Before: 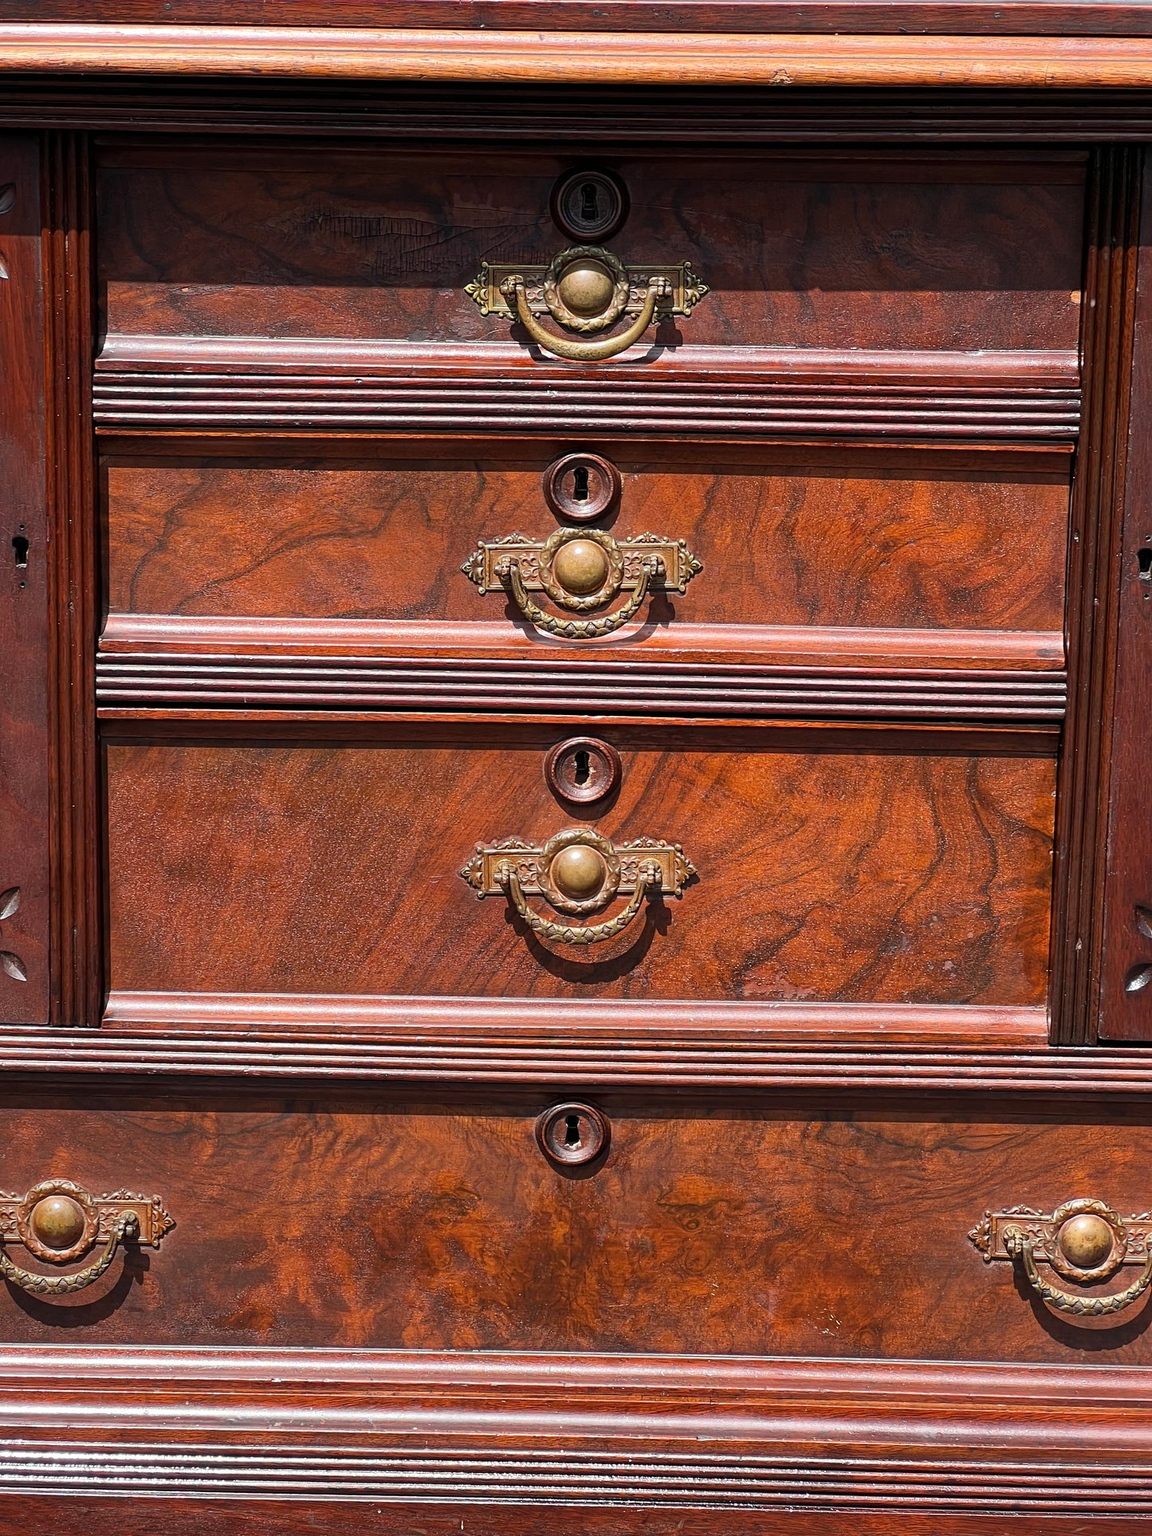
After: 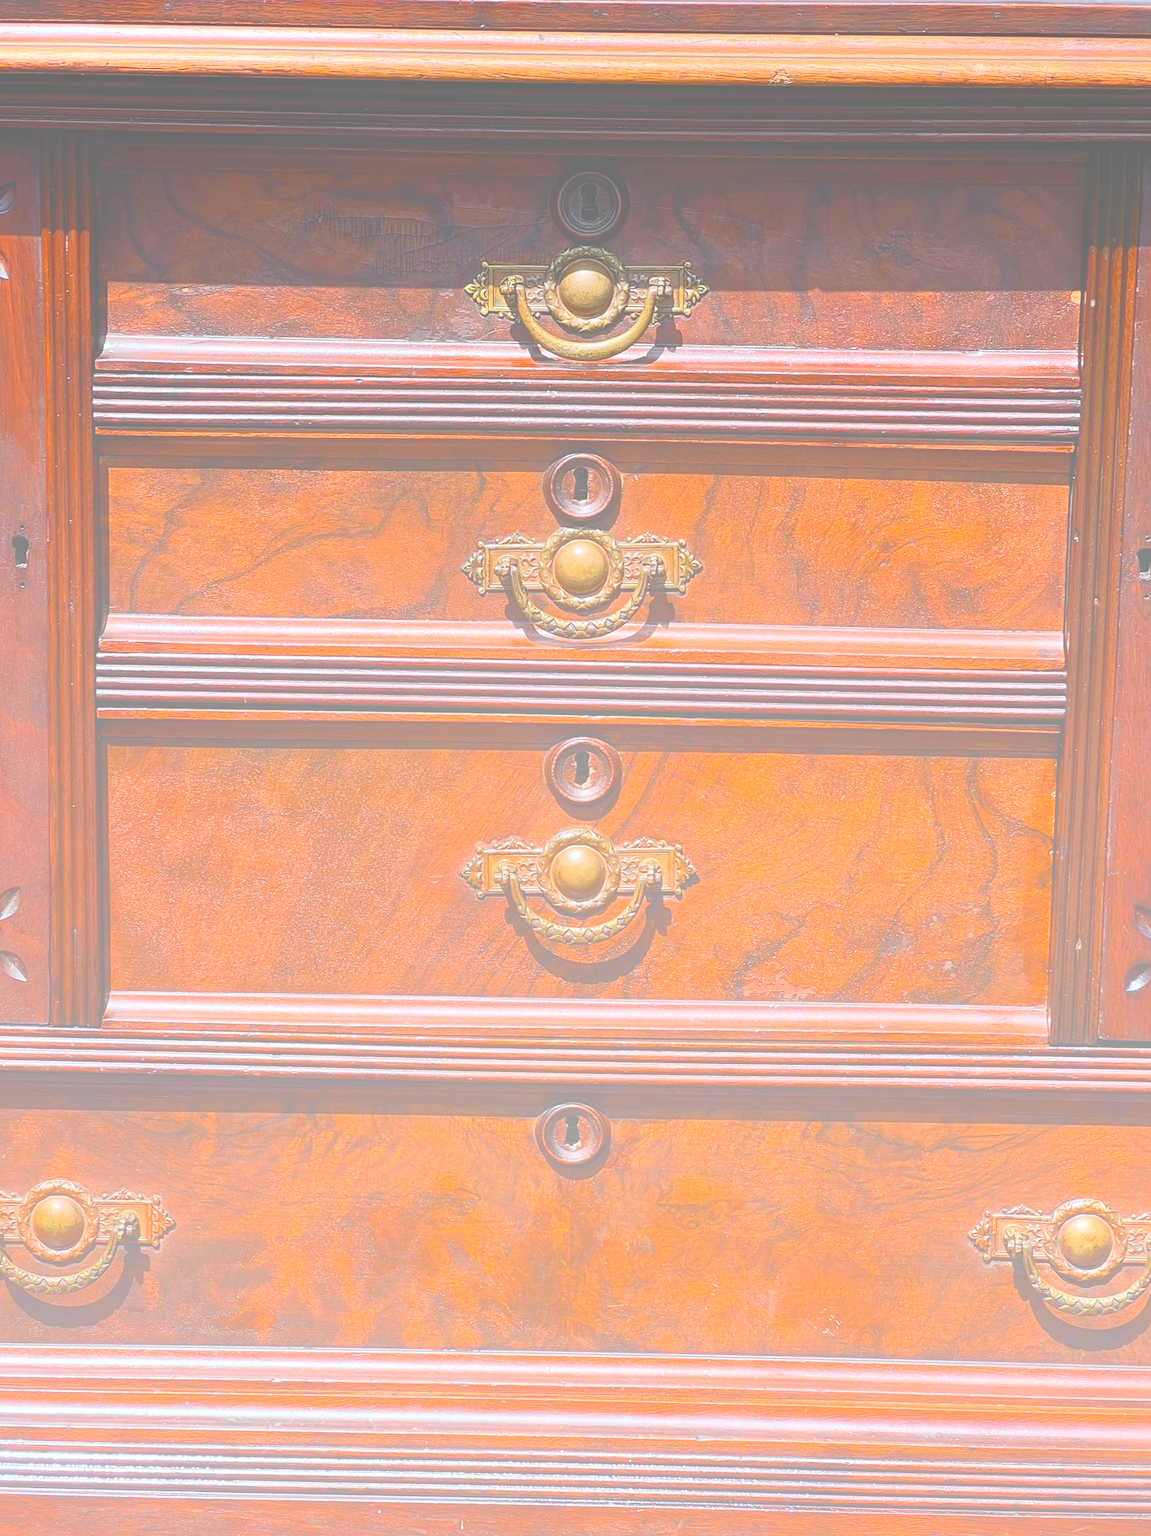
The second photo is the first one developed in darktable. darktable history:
color contrast: green-magenta contrast 0.81
rgb levels: preserve colors max RGB
white balance: red 0.974, blue 1.044
bloom: size 85%, threshold 5%, strength 85%
contrast brightness saturation: contrast 0.07, brightness -0.14, saturation 0.11
shadows and highlights: radius 133.83, soften with gaussian
